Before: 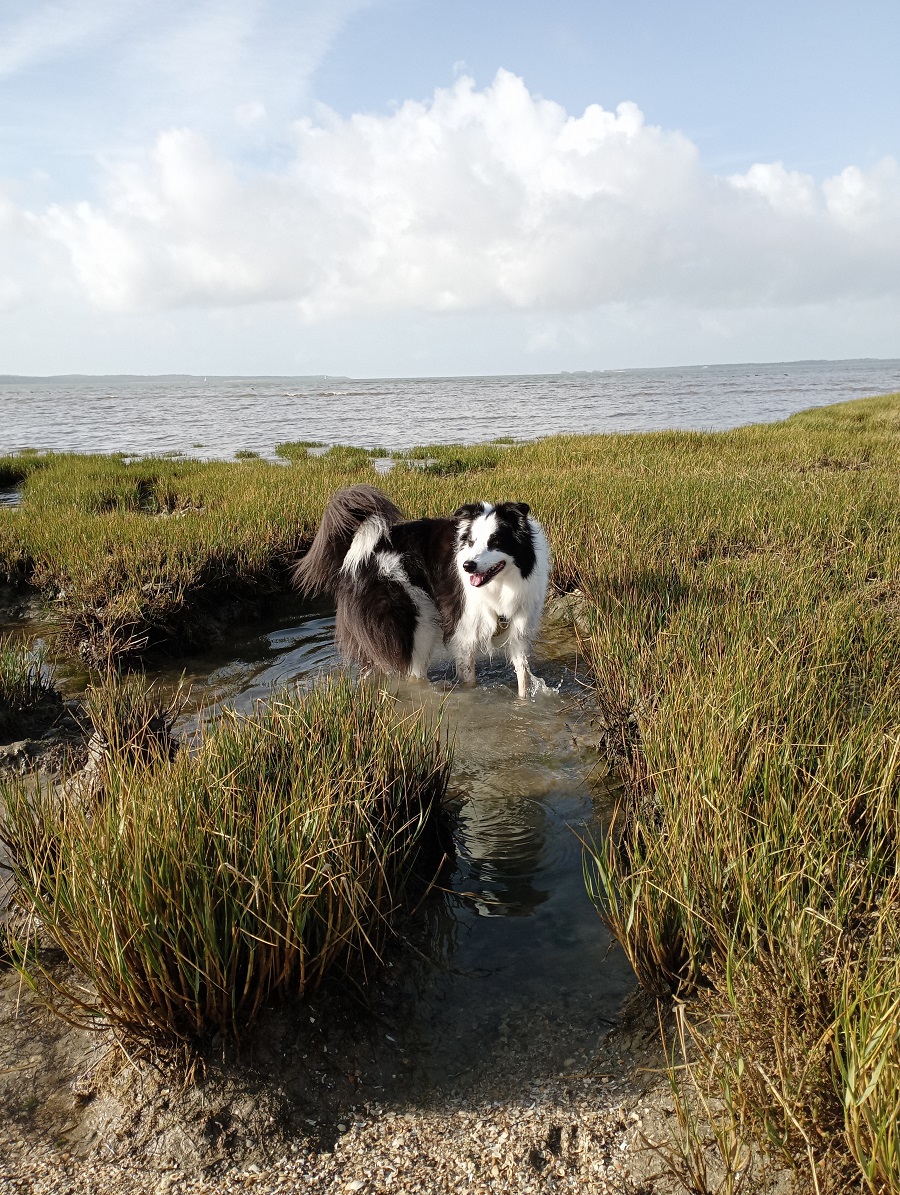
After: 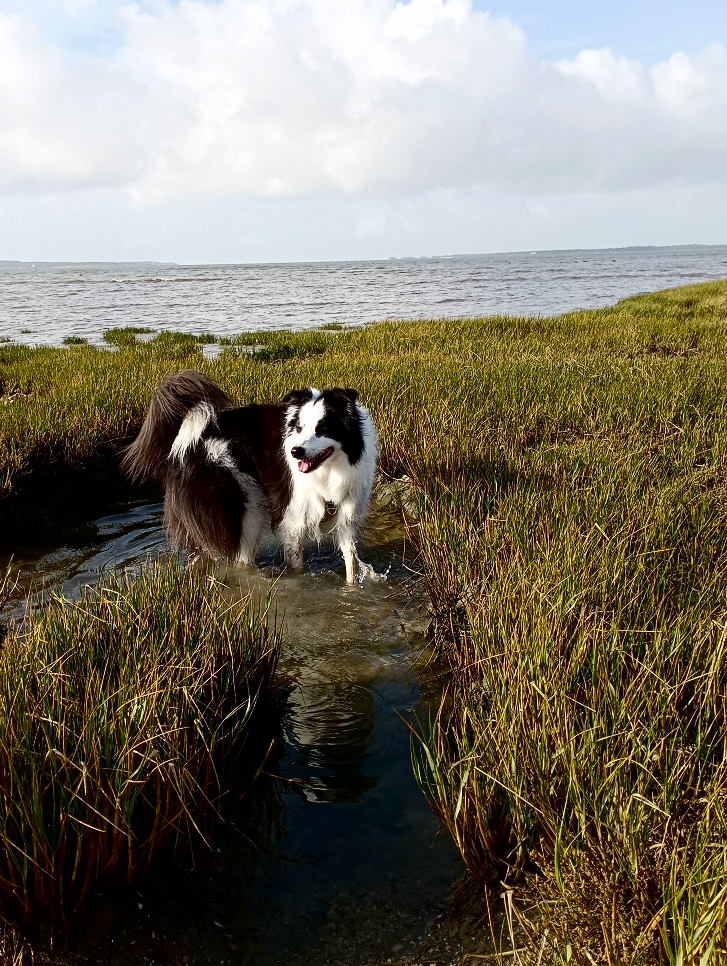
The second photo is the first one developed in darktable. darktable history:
crop: left 19.159%, top 9.58%, bottom 9.58%
contrast brightness saturation: contrast 0.22, brightness -0.19, saturation 0.24
